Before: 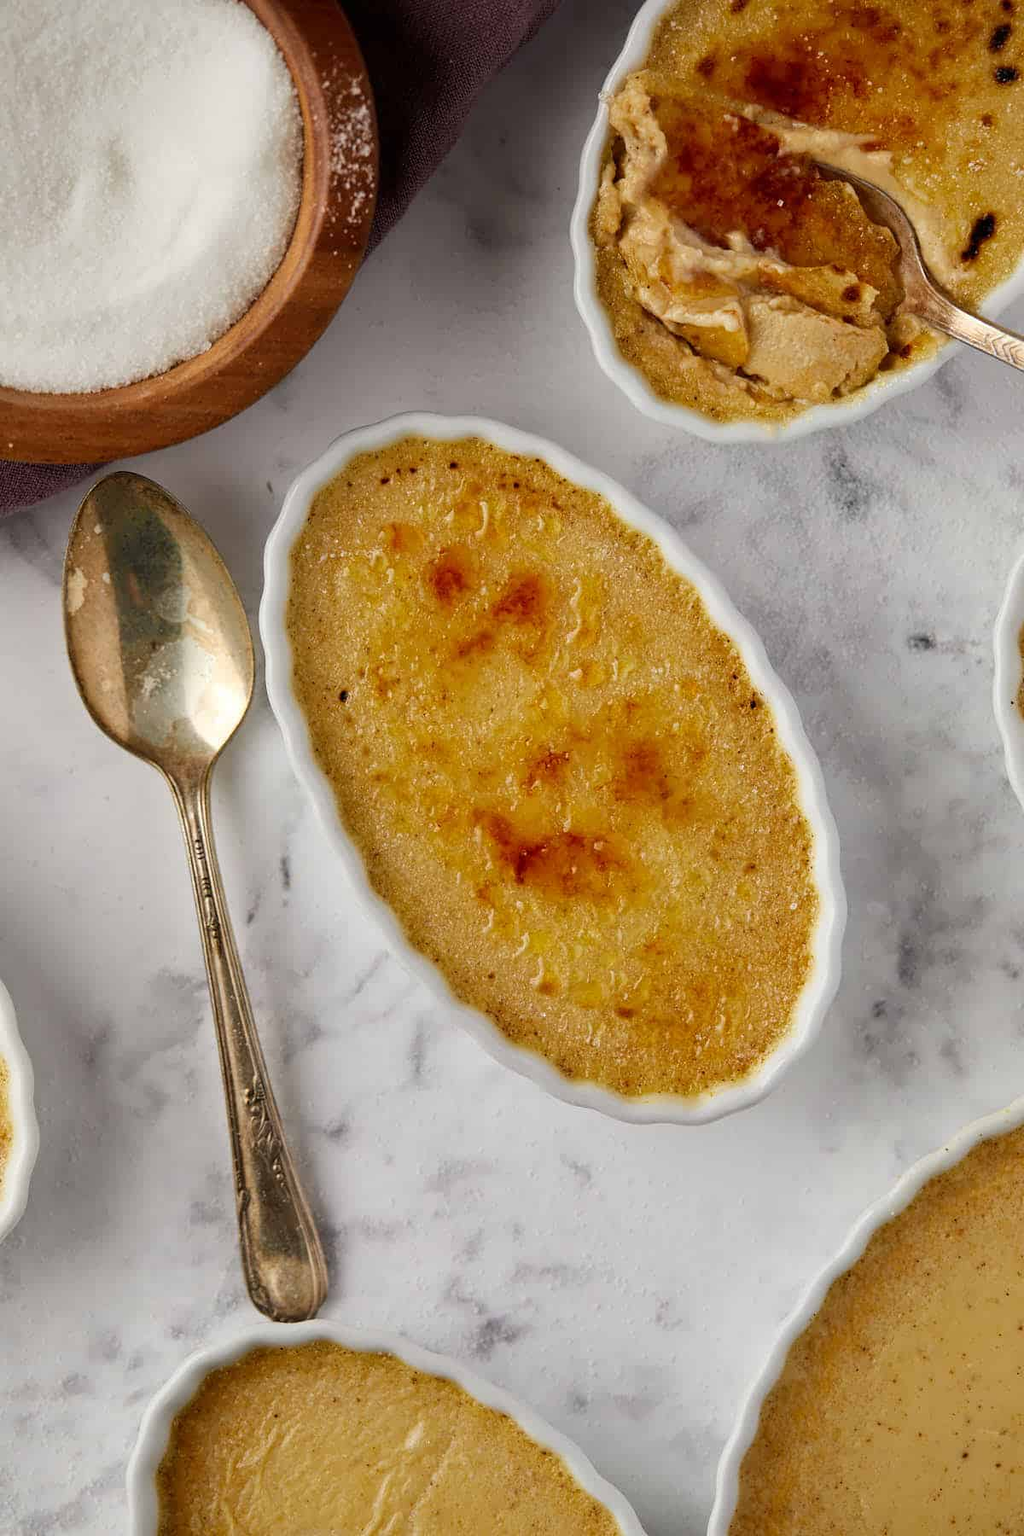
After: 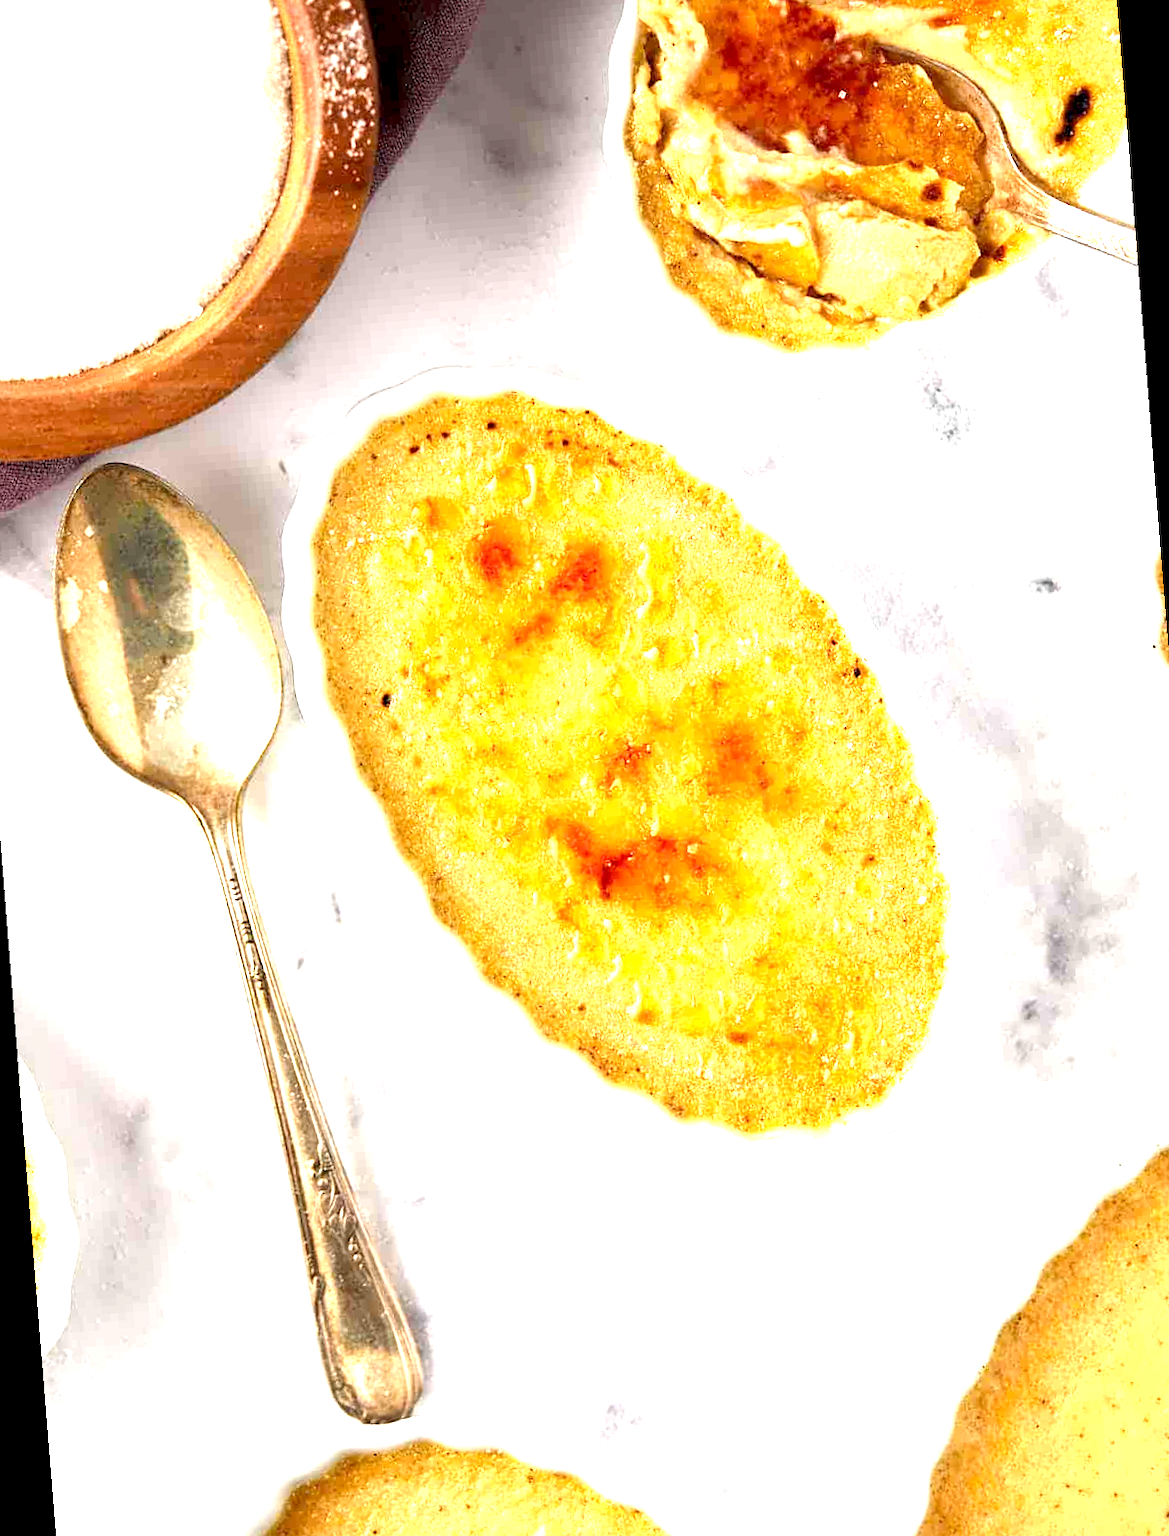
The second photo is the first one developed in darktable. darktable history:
rotate and perspective: rotation -4.57°, crop left 0.054, crop right 0.944, crop top 0.087, crop bottom 0.914
exposure: black level correction 0.001, exposure 2 EV, compensate highlight preservation false
